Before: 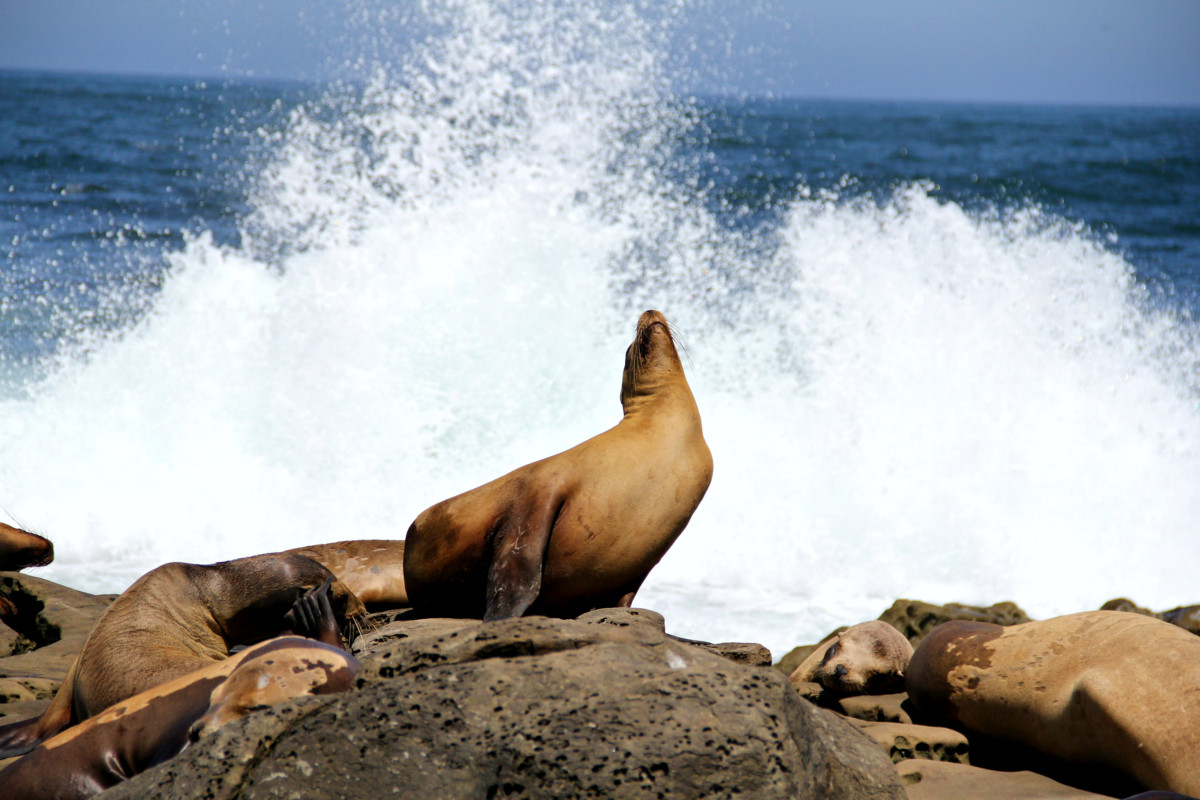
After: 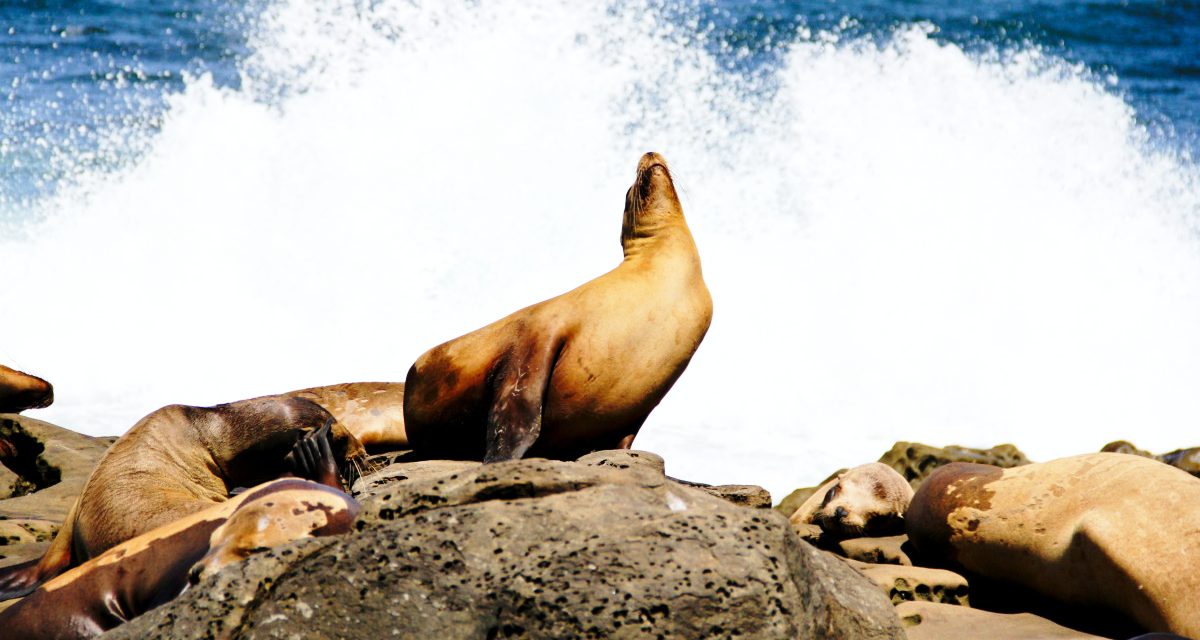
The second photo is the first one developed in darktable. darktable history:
base curve: curves: ch0 [(0, 0) (0.028, 0.03) (0.121, 0.232) (0.46, 0.748) (0.859, 0.968) (1, 1)], preserve colors none
crop and rotate: top 19.998%
